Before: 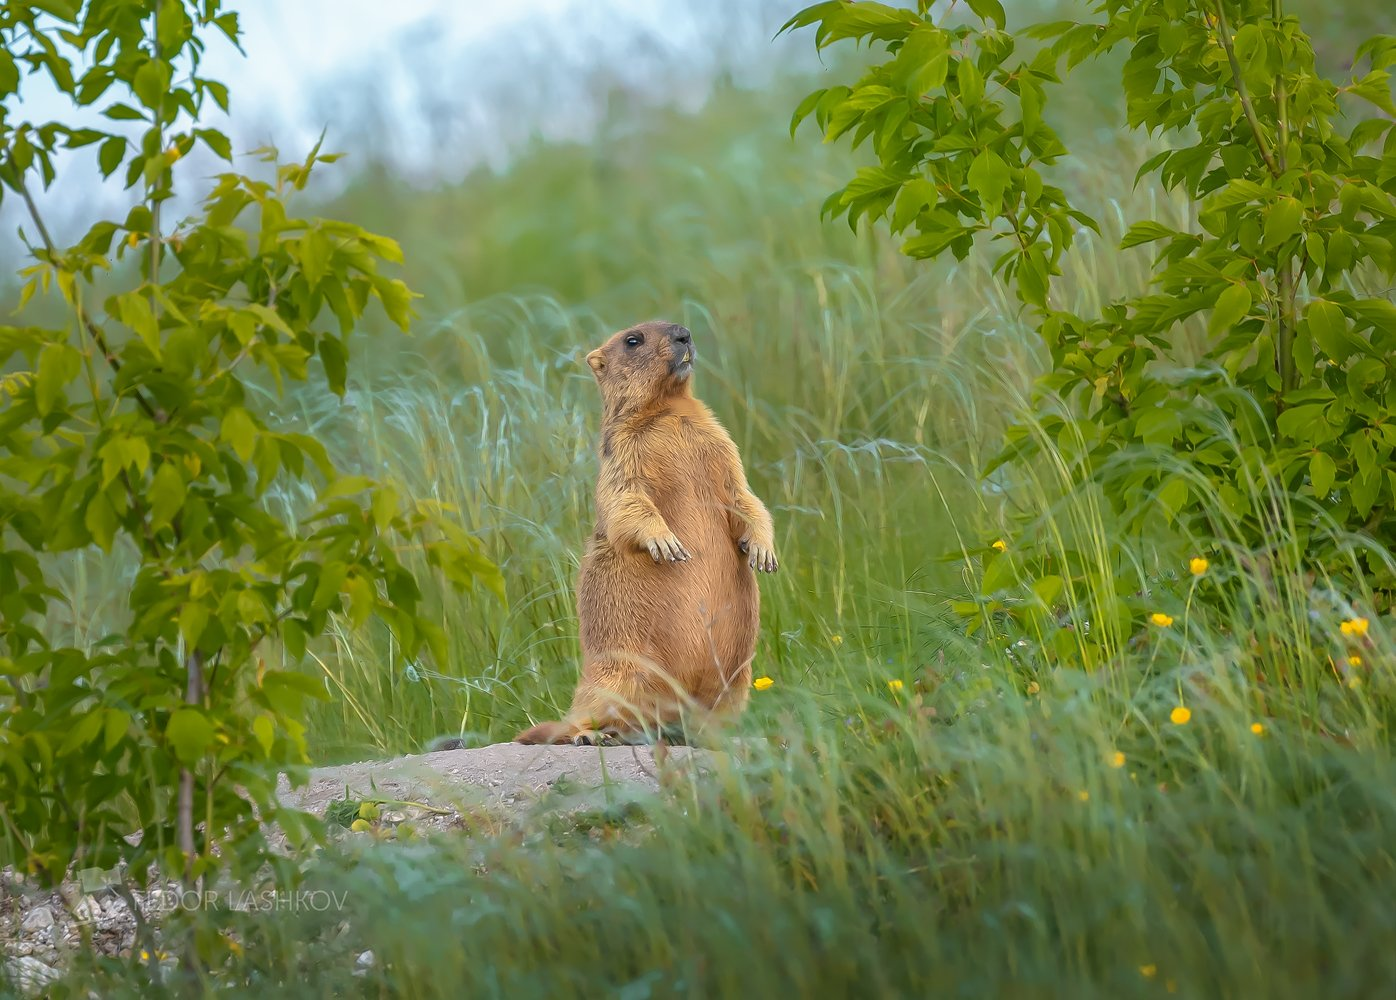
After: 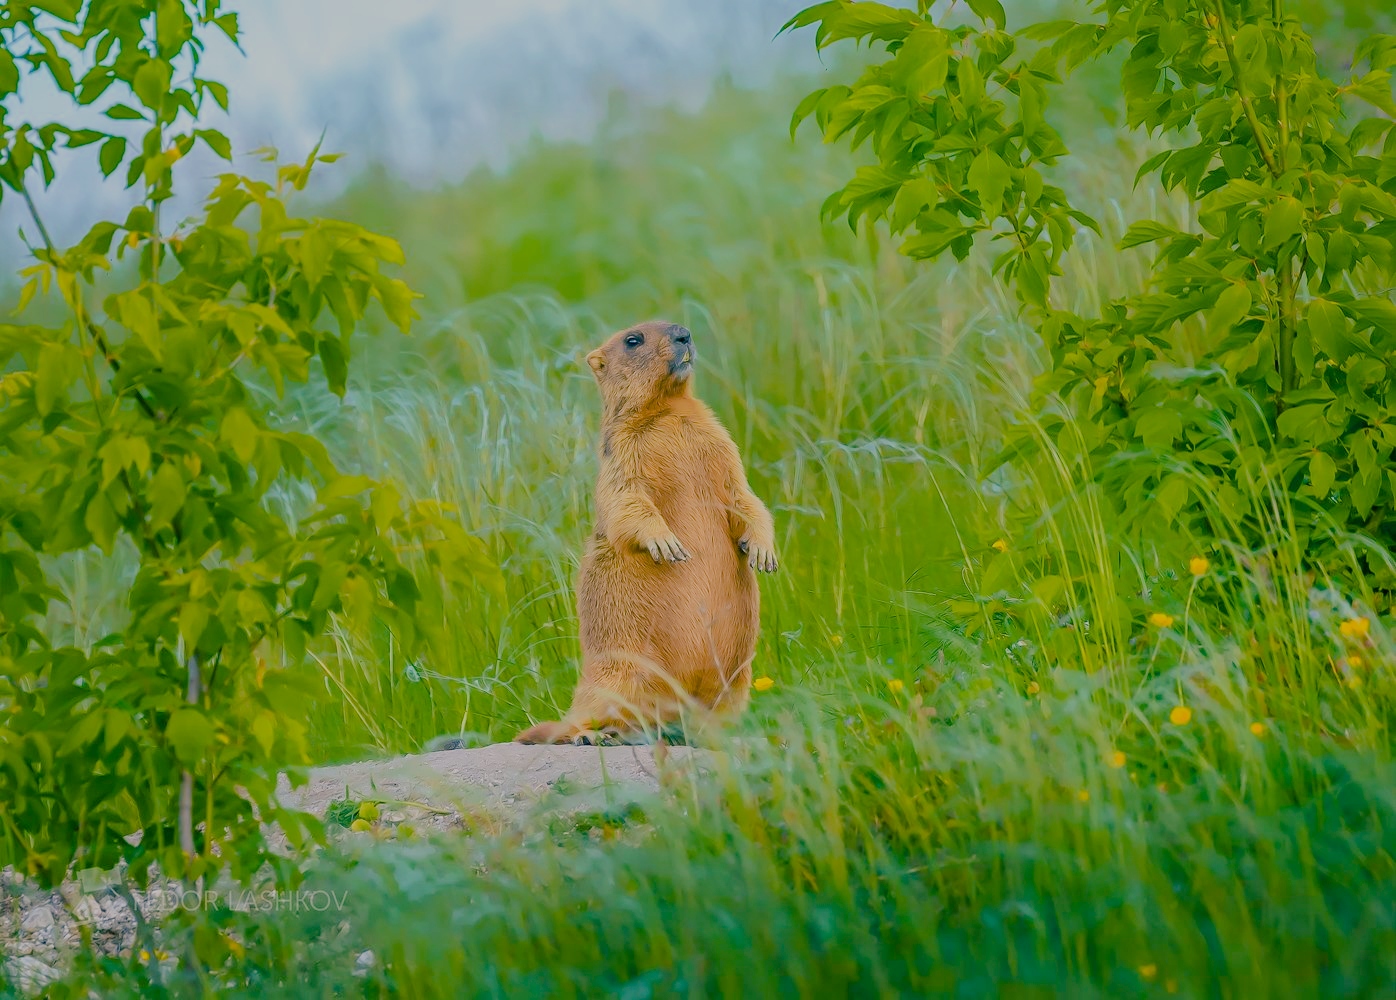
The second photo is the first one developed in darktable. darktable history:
tone equalizer: on, module defaults
exposure: exposure 0.202 EV, compensate exposure bias true, compensate highlight preservation false
color balance rgb: shadows lift › luminance -29.074%, shadows lift › chroma 10.023%, shadows lift › hue 232.84°, highlights gain › luminance 17.462%, perceptual saturation grading › global saturation 20%, perceptual saturation grading › highlights -25.411%, perceptual saturation grading › shadows 49.993%, global vibrance 40.389%
filmic rgb: black relative exposure -8.03 EV, white relative exposure 8.06 EV, hardness 2.41, latitude 10.92%, contrast 0.73, highlights saturation mix 8.54%, shadows ↔ highlights balance 2.07%, iterations of high-quality reconstruction 0
